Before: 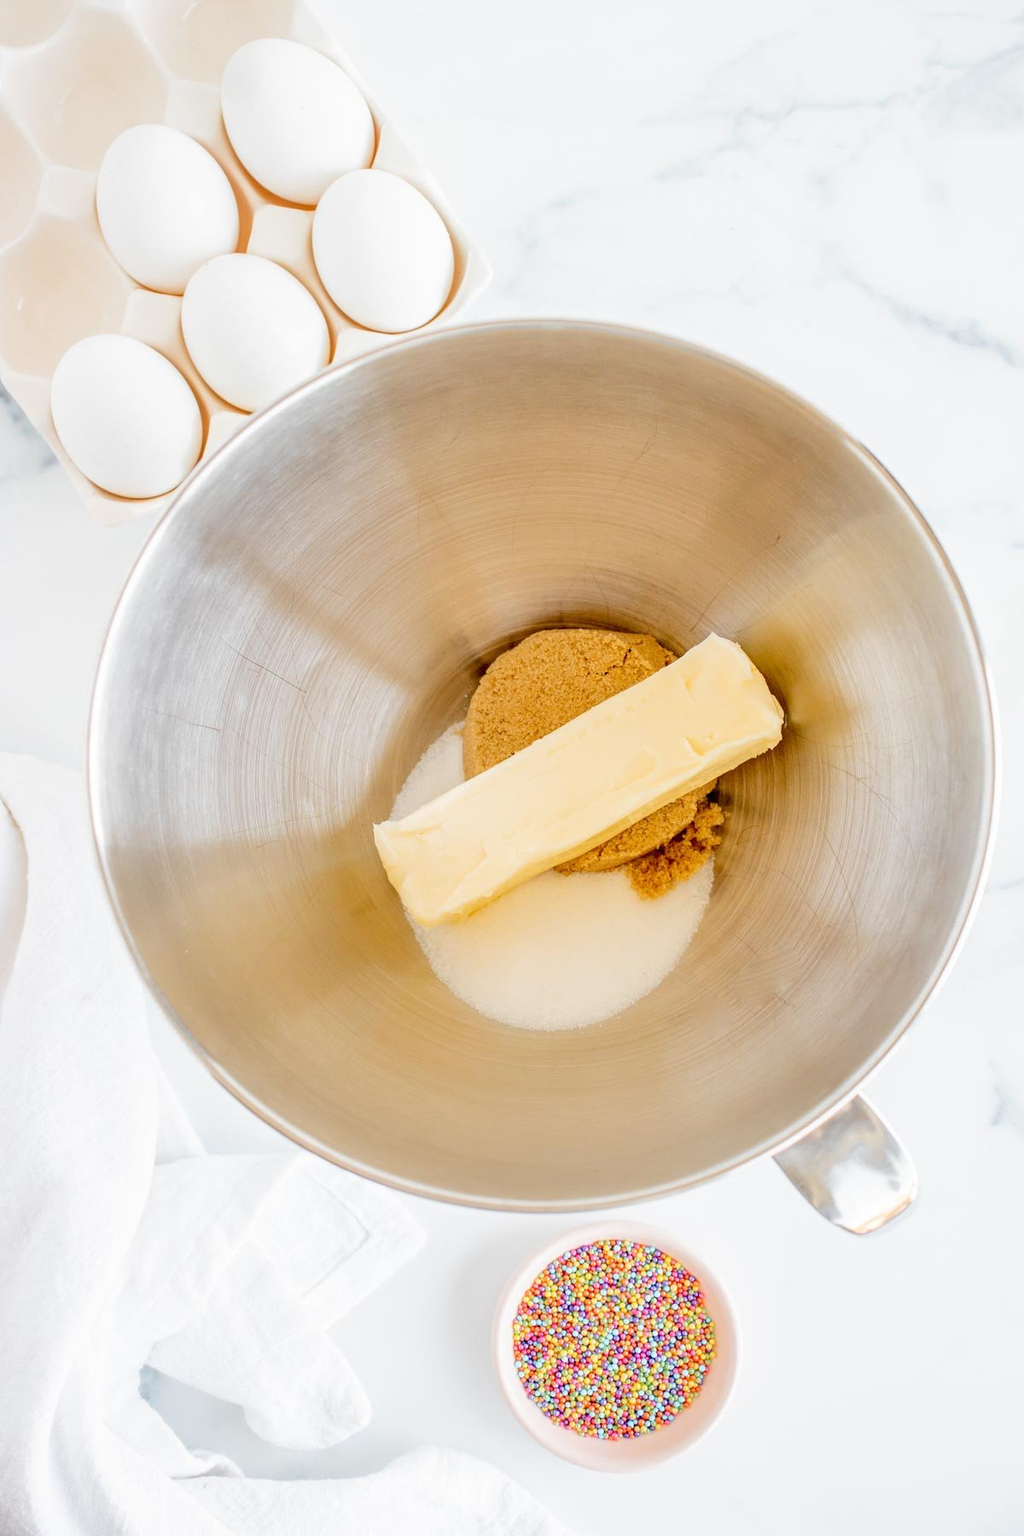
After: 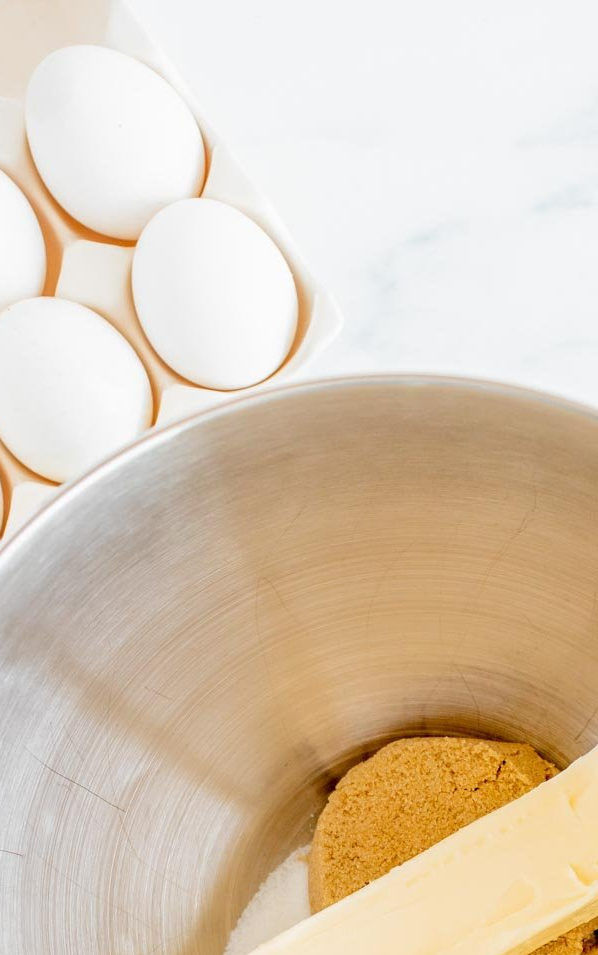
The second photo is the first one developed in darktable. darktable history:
crop: left 19.549%, right 30.553%, bottom 46.941%
